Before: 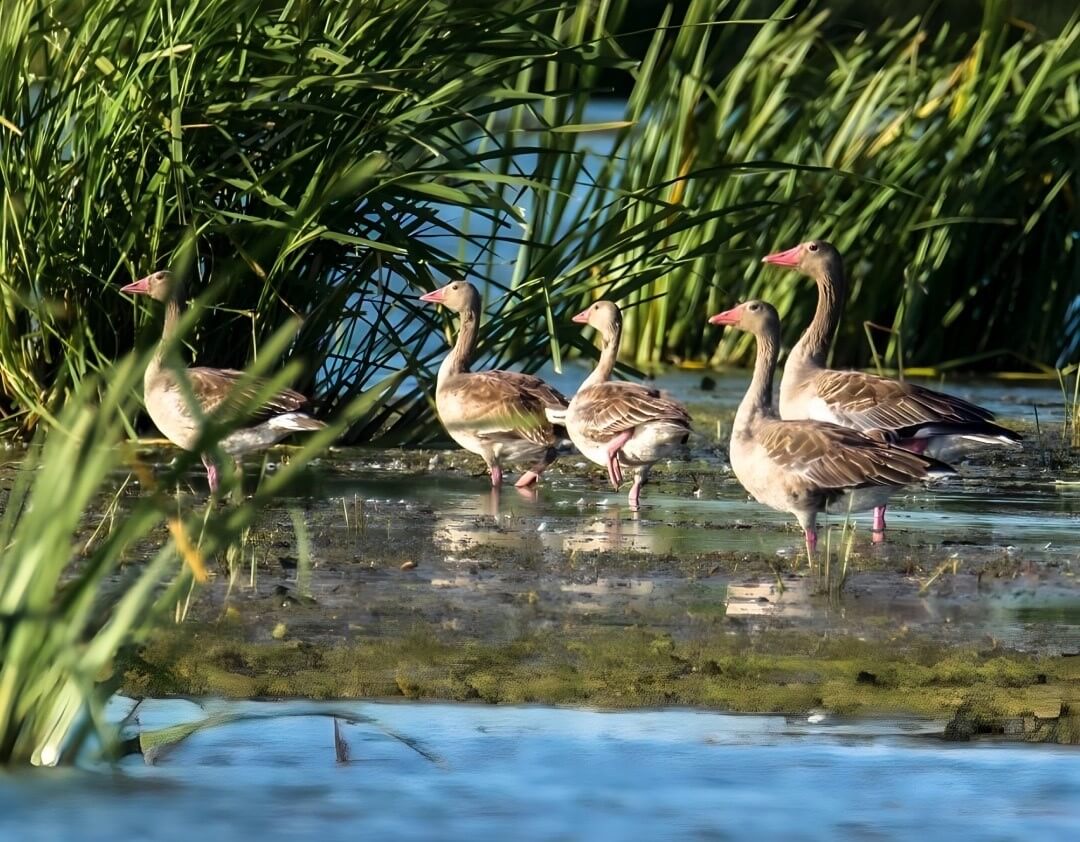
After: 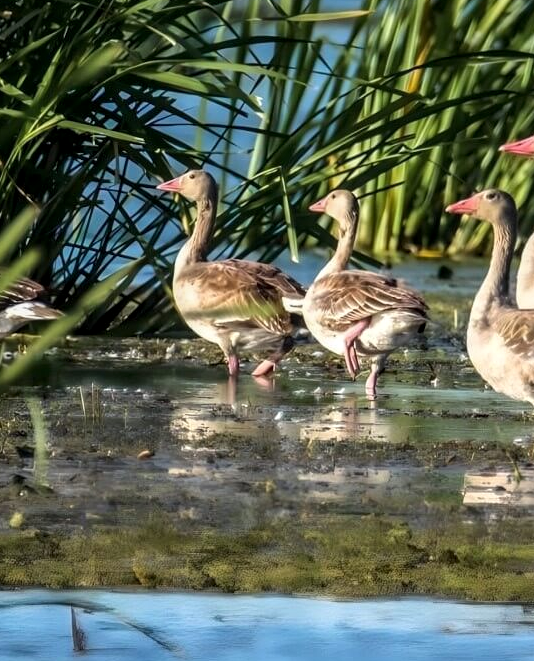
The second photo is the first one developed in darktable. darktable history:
crop and rotate: angle 0.02°, left 24.353%, top 13.219%, right 26.156%, bottom 8.224%
local contrast: on, module defaults
